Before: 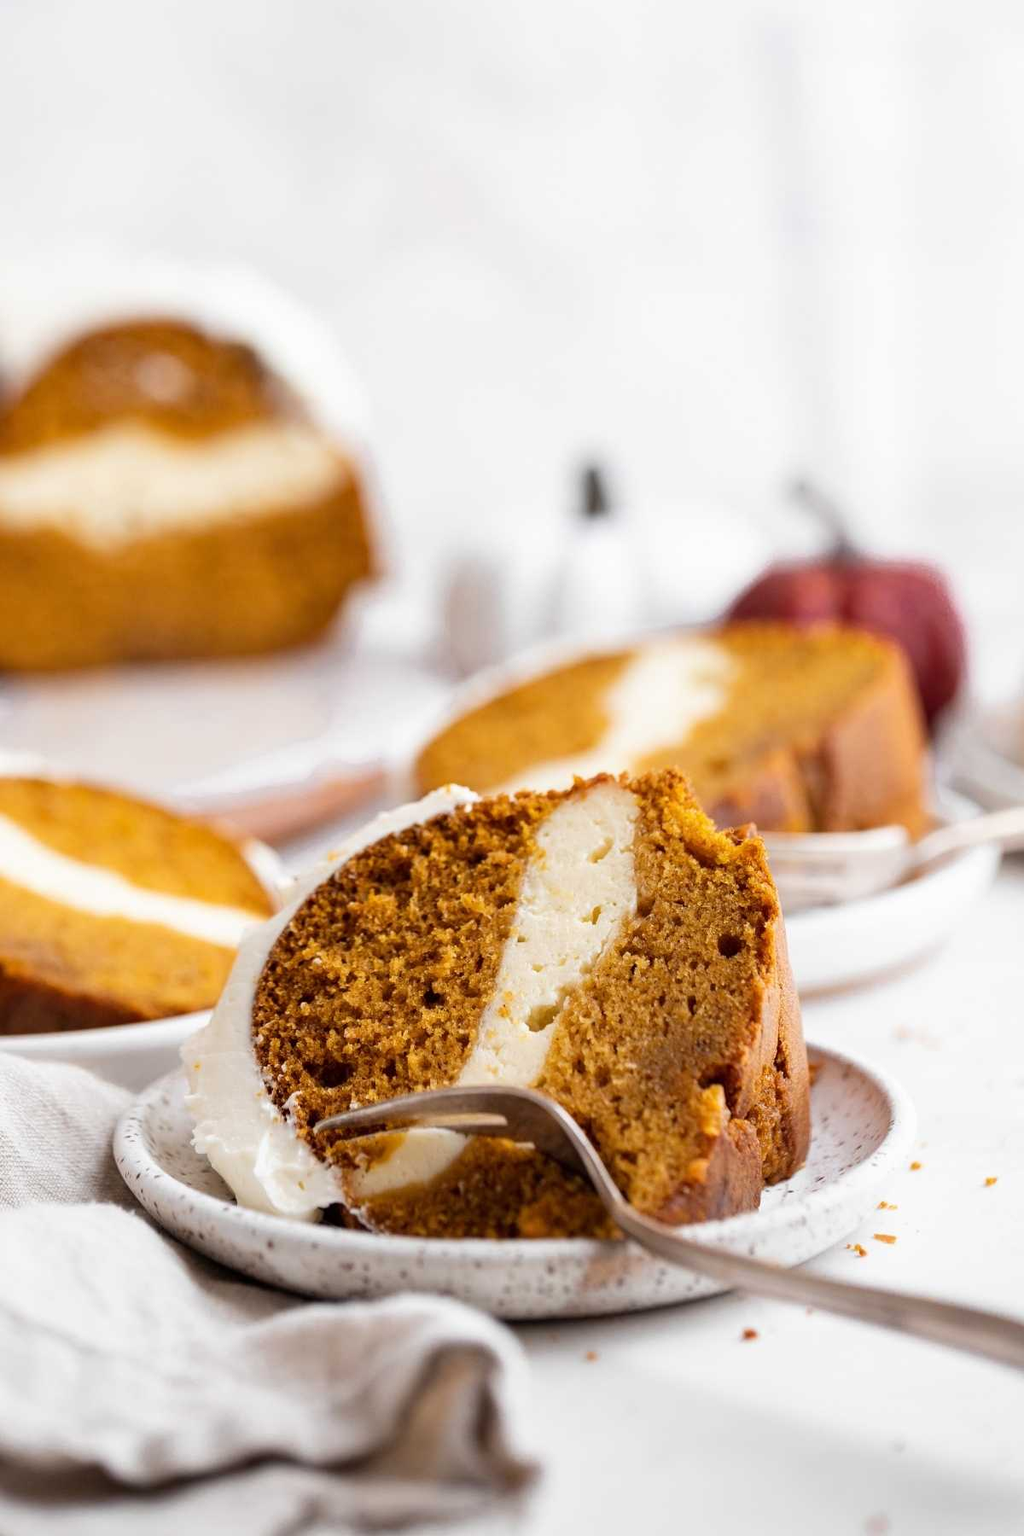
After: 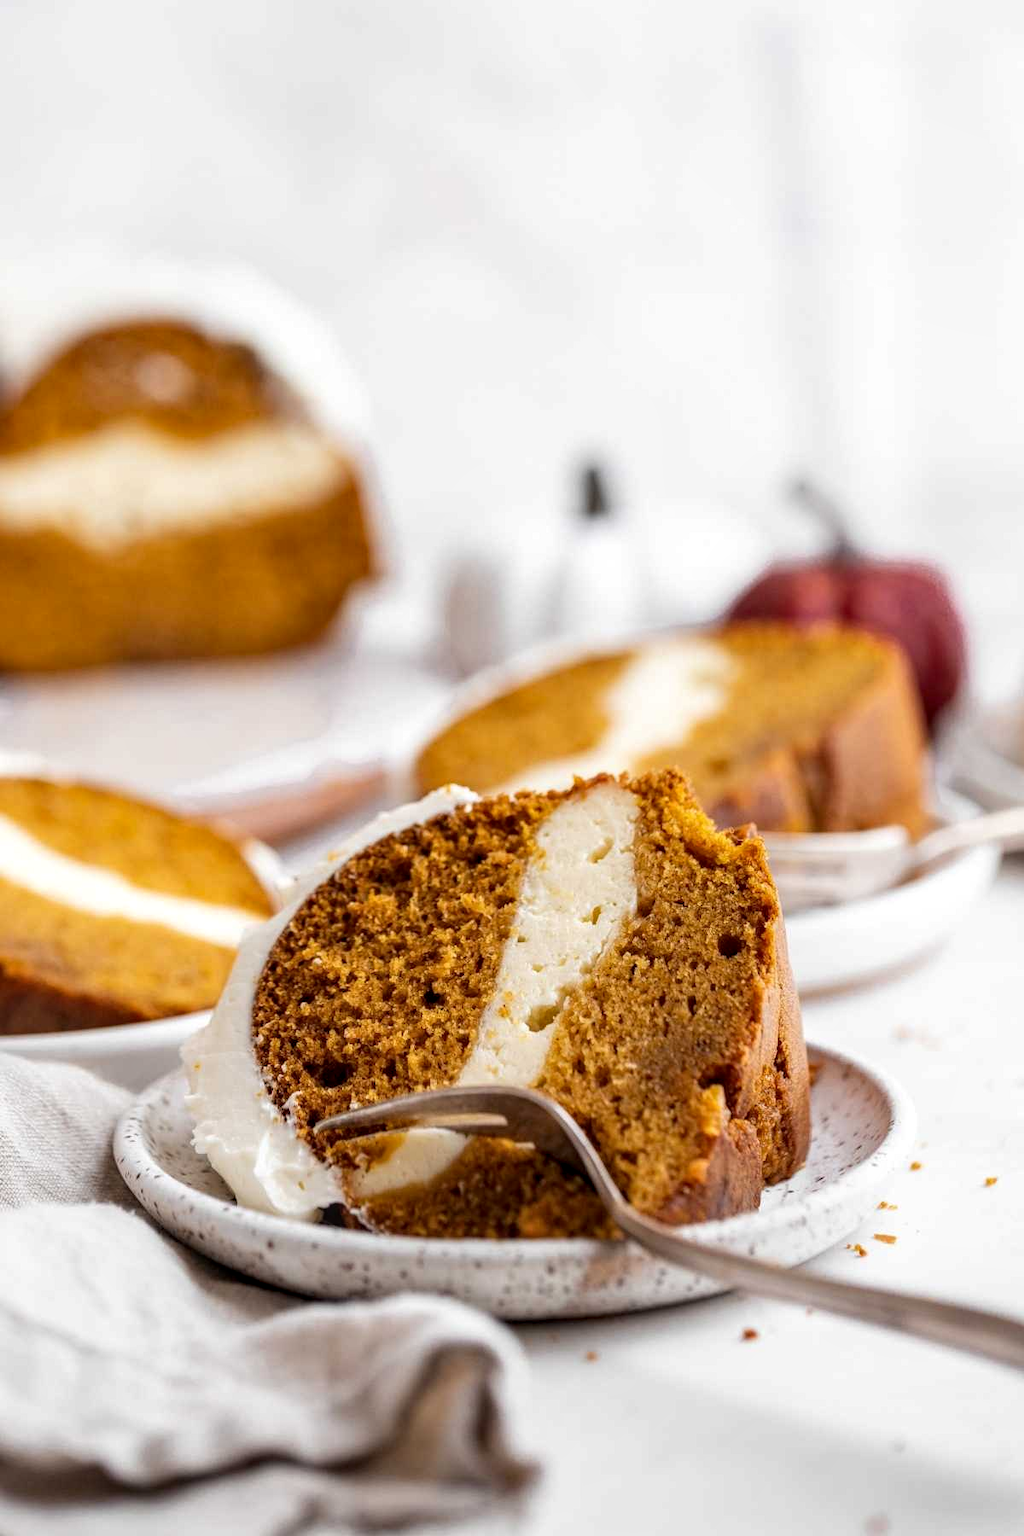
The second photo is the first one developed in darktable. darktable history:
local contrast: highlights 26%, detail 130%
